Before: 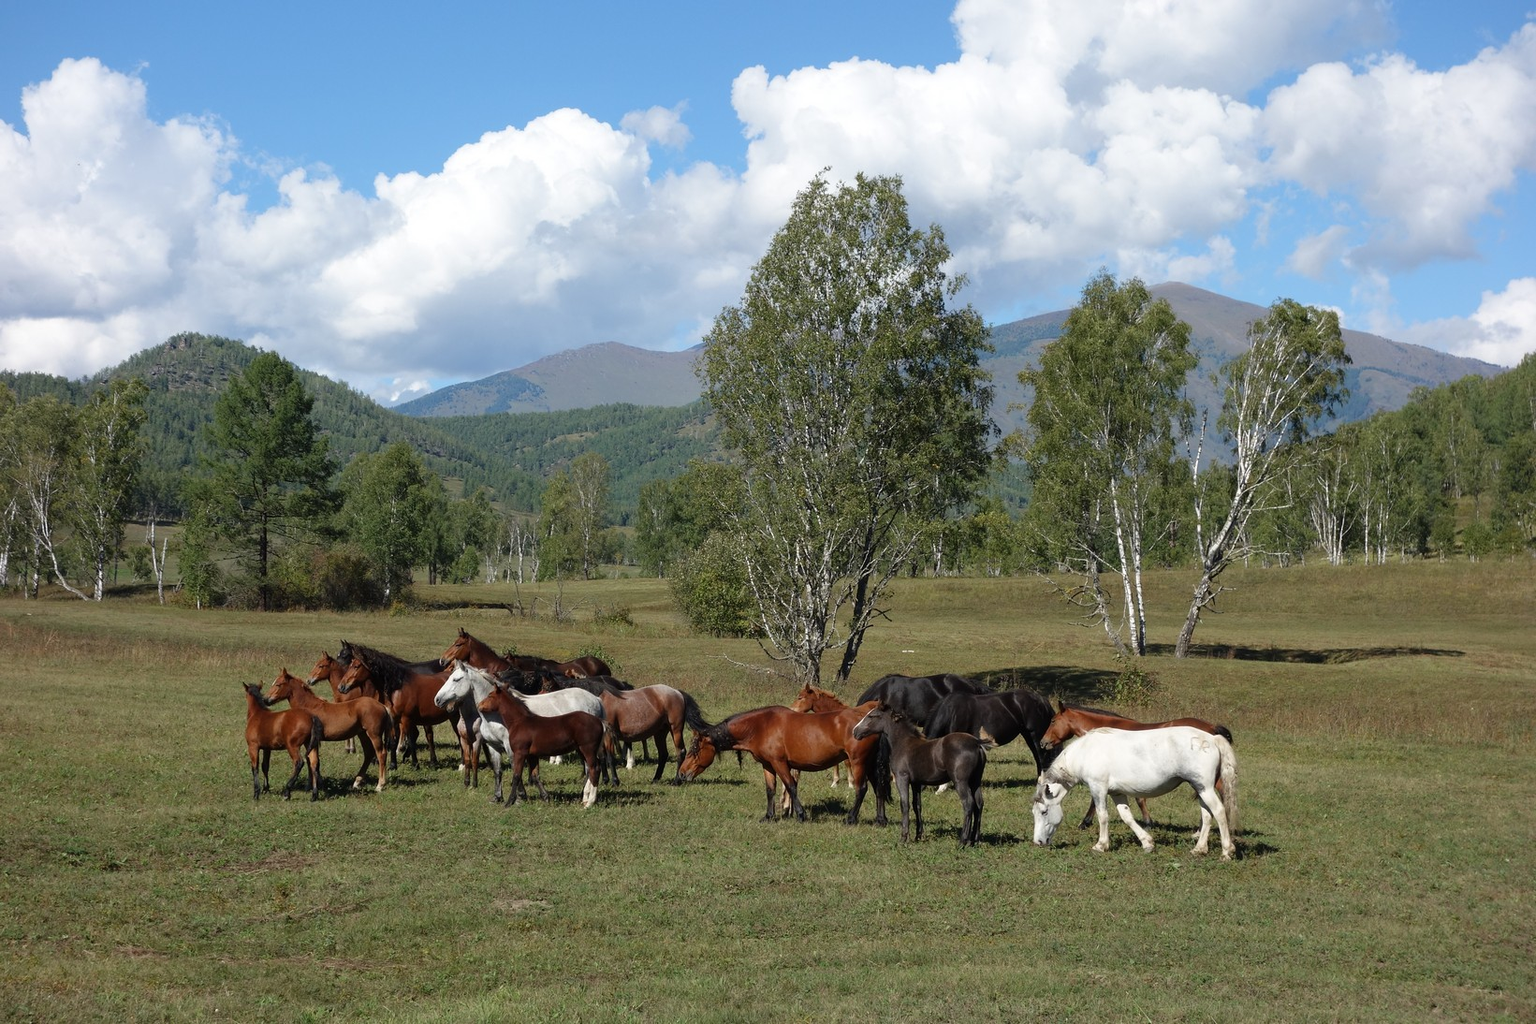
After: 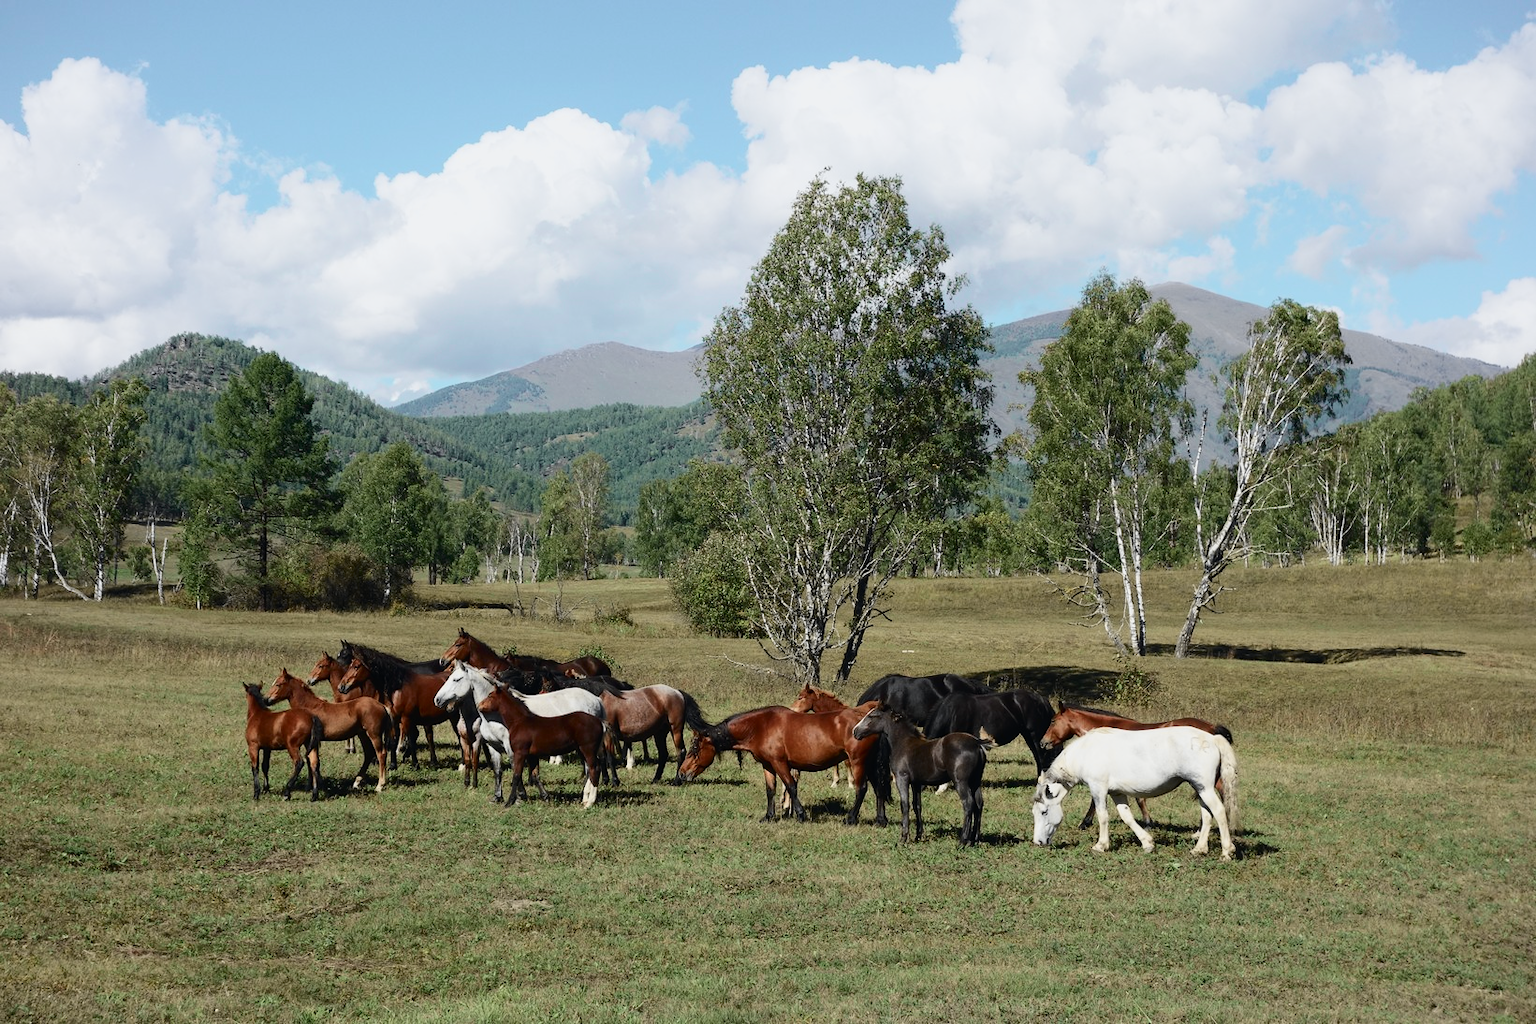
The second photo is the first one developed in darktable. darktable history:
contrast brightness saturation: contrast 0.1, saturation -0.36
tone curve: curves: ch0 [(0, 0.012) (0.052, 0.04) (0.107, 0.086) (0.276, 0.265) (0.461, 0.531) (0.718, 0.79) (0.921, 0.909) (0.999, 0.951)]; ch1 [(0, 0) (0.339, 0.298) (0.402, 0.363) (0.444, 0.415) (0.485, 0.469) (0.494, 0.493) (0.504, 0.501) (0.525, 0.534) (0.555, 0.587) (0.594, 0.647) (1, 1)]; ch2 [(0, 0) (0.48, 0.48) (0.504, 0.5) (0.535, 0.557) (0.581, 0.623) (0.649, 0.683) (0.824, 0.815) (1, 1)], color space Lab, independent channels, preserve colors none
